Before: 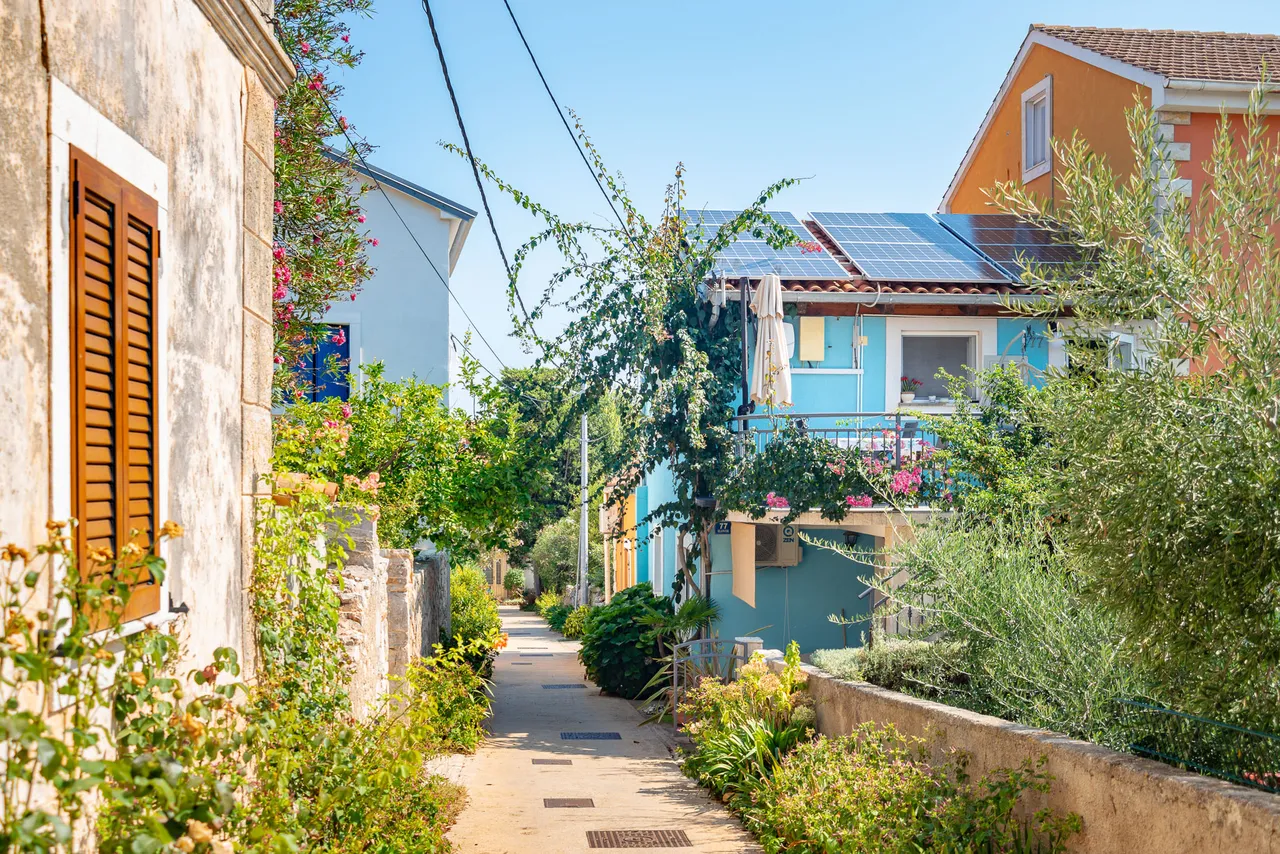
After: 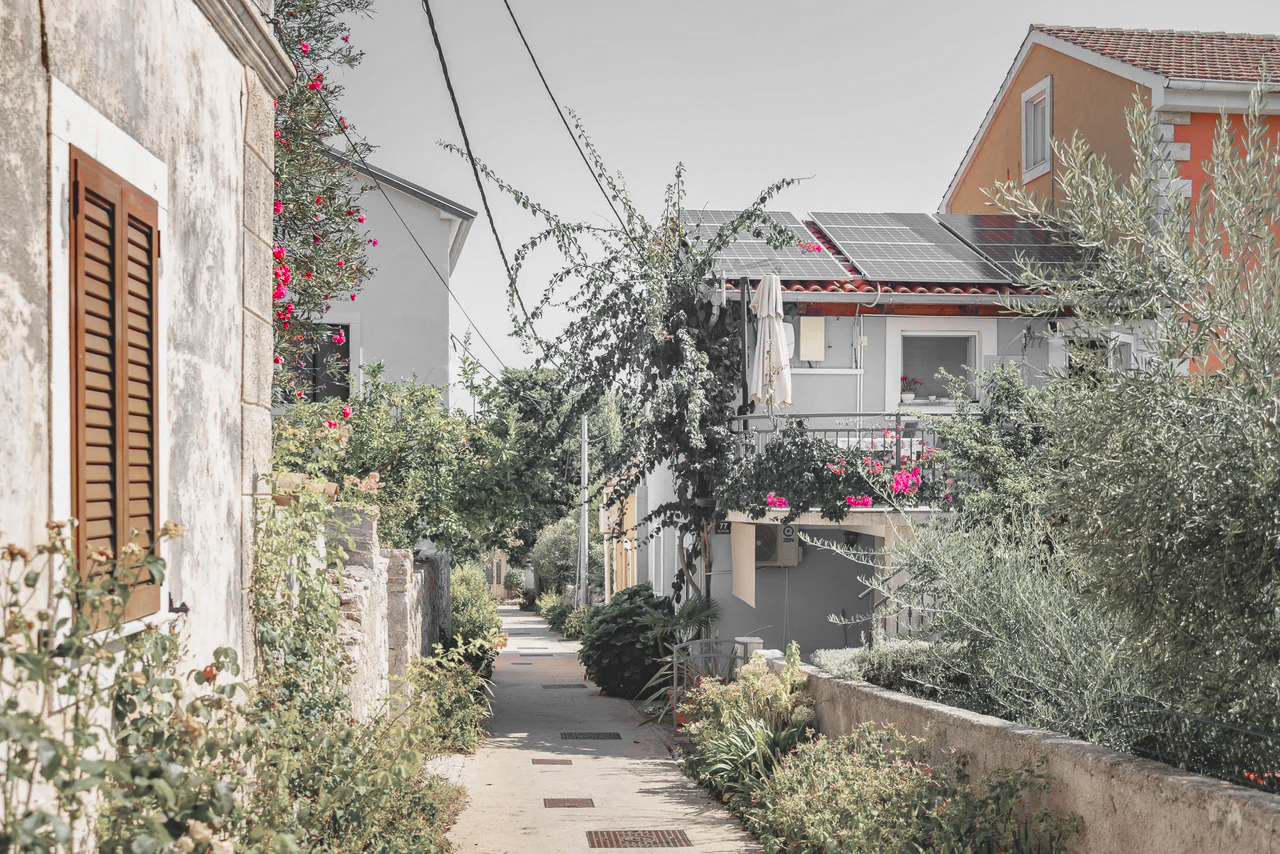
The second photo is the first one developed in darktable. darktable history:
exposure: black level correction -0.015, exposure -0.129 EV, compensate highlight preservation false
color zones: curves: ch1 [(0, 0.831) (0.08, 0.771) (0.157, 0.268) (0.241, 0.207) (0.562, -0.005) (0.714, -0.013) (0.876, 0.01) (1, 0.831)]
